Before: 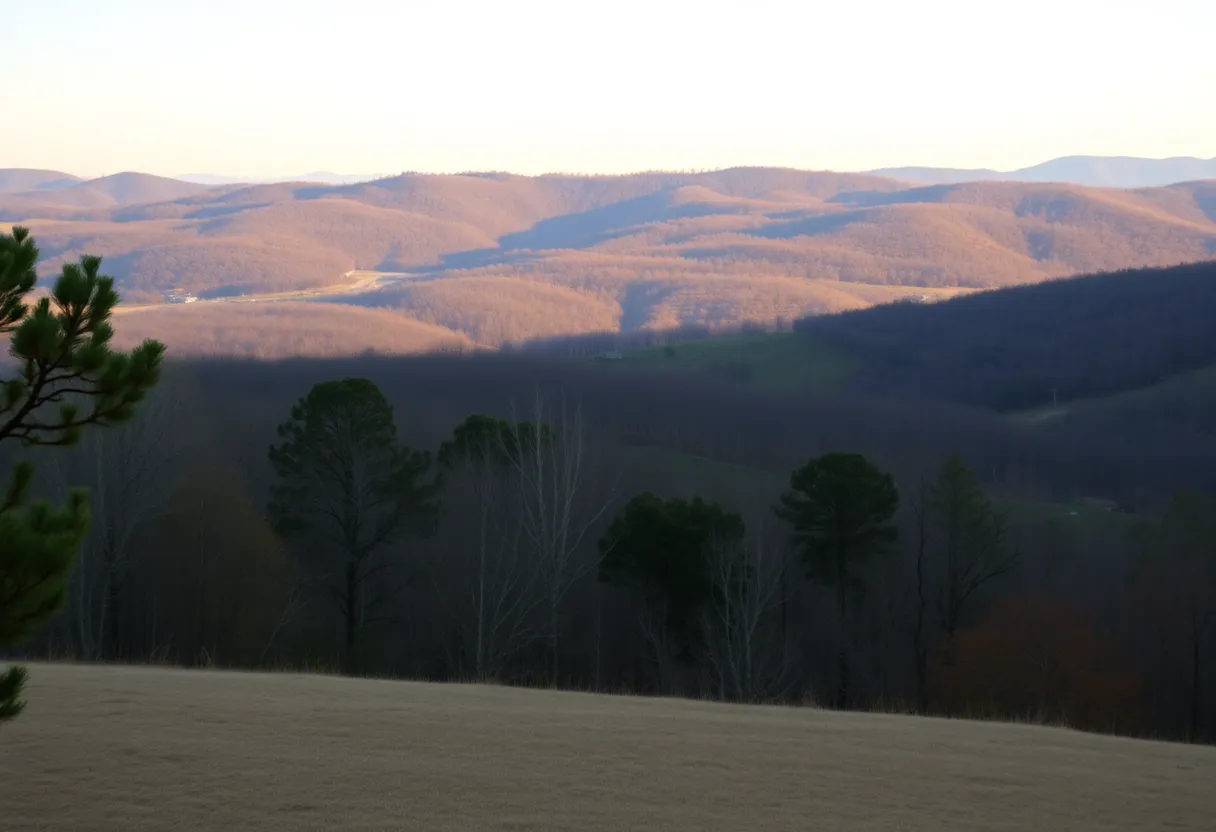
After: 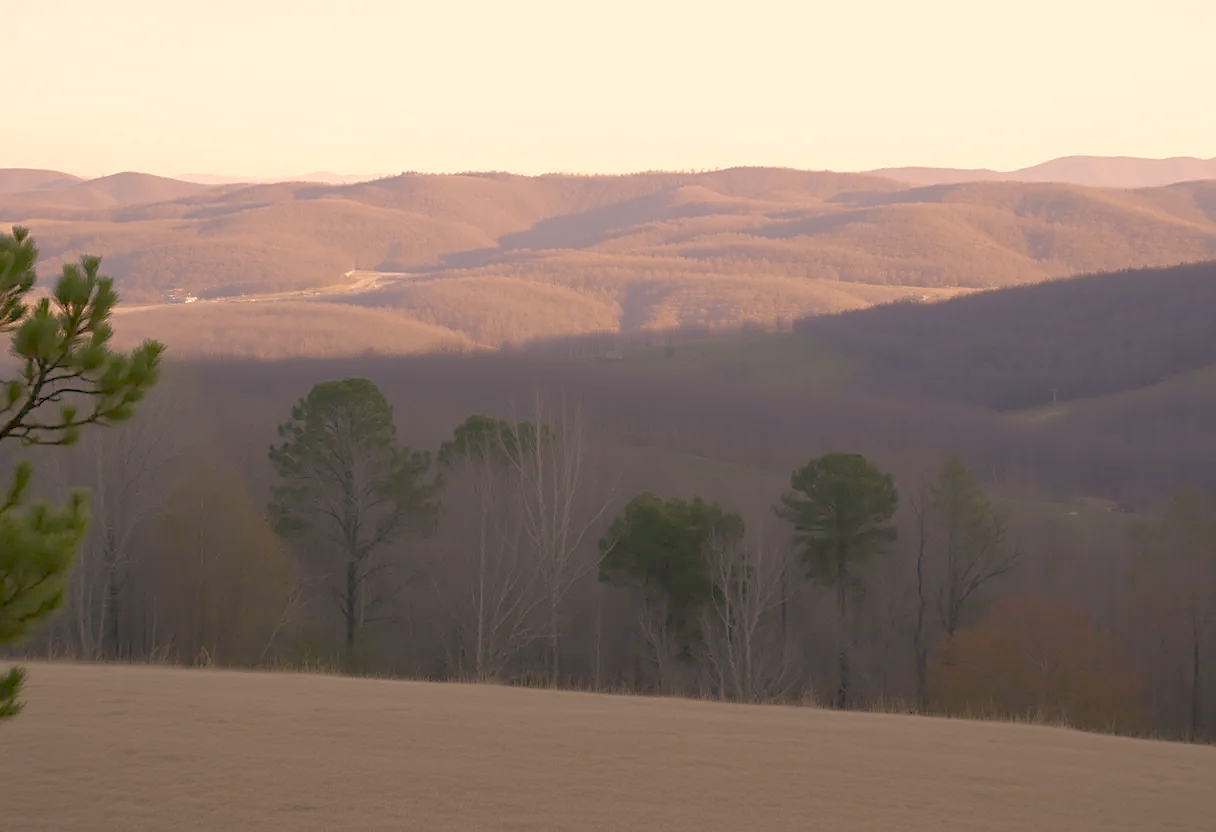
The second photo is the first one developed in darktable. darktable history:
sharpen: on, module defaults
base curve: curves: ch0 [(0, 0) (0.826, 0.587) (1, 1)]
color contrast: green-magenta contrast 0.81
color correction: highlights a* 21.16, highlights b* 19.61
